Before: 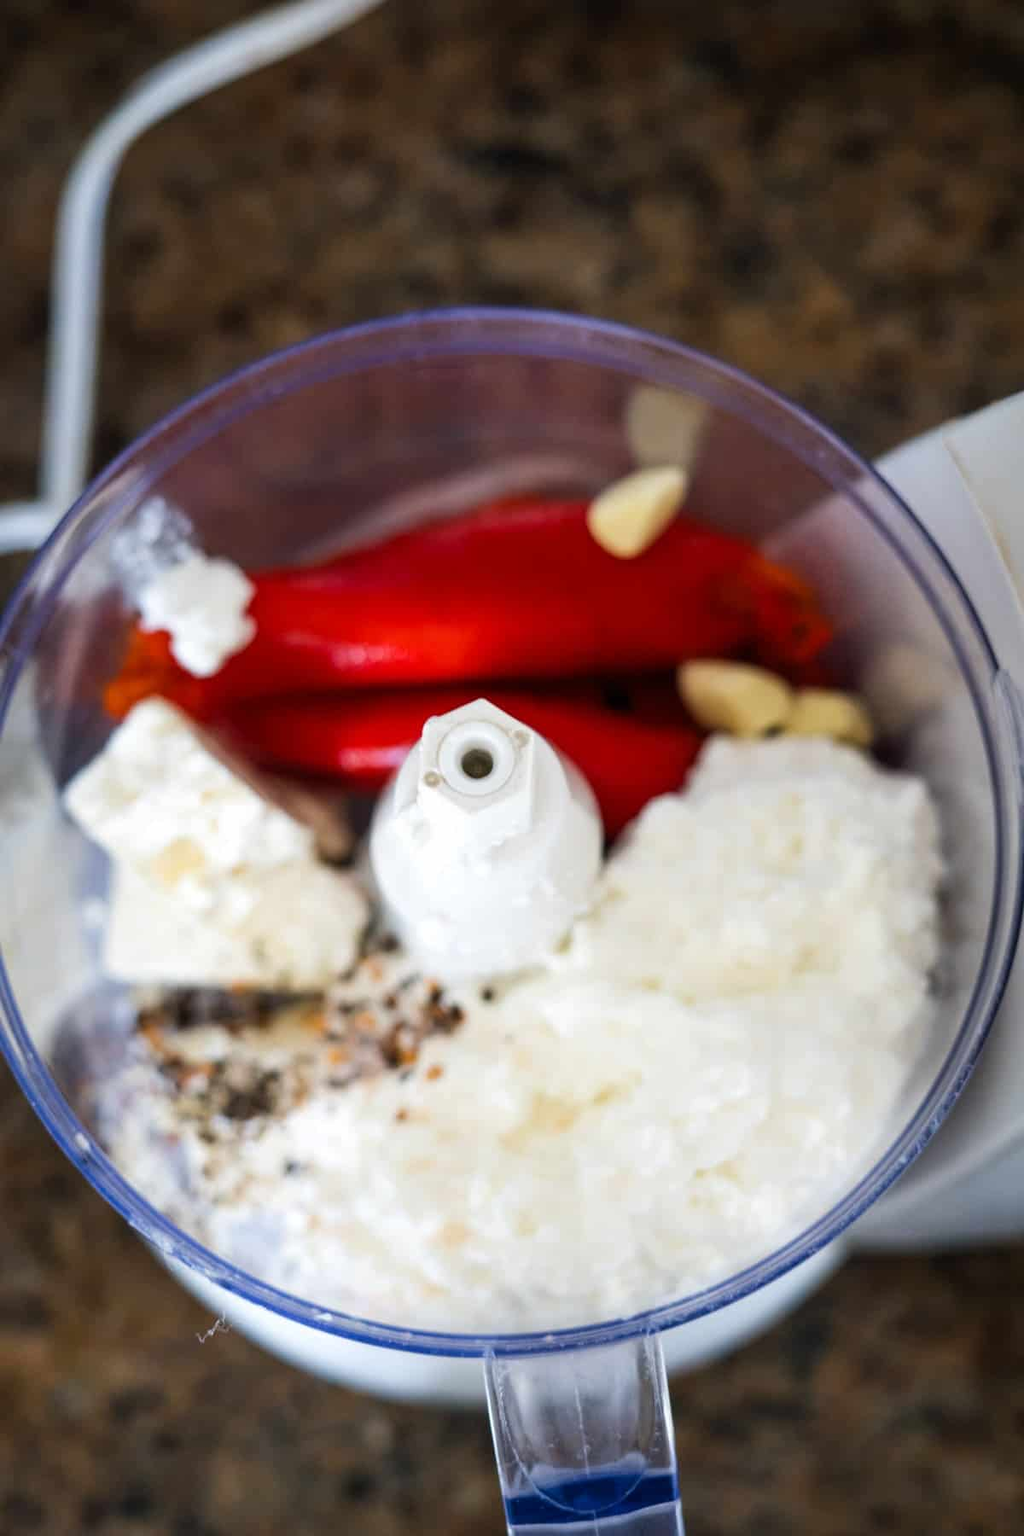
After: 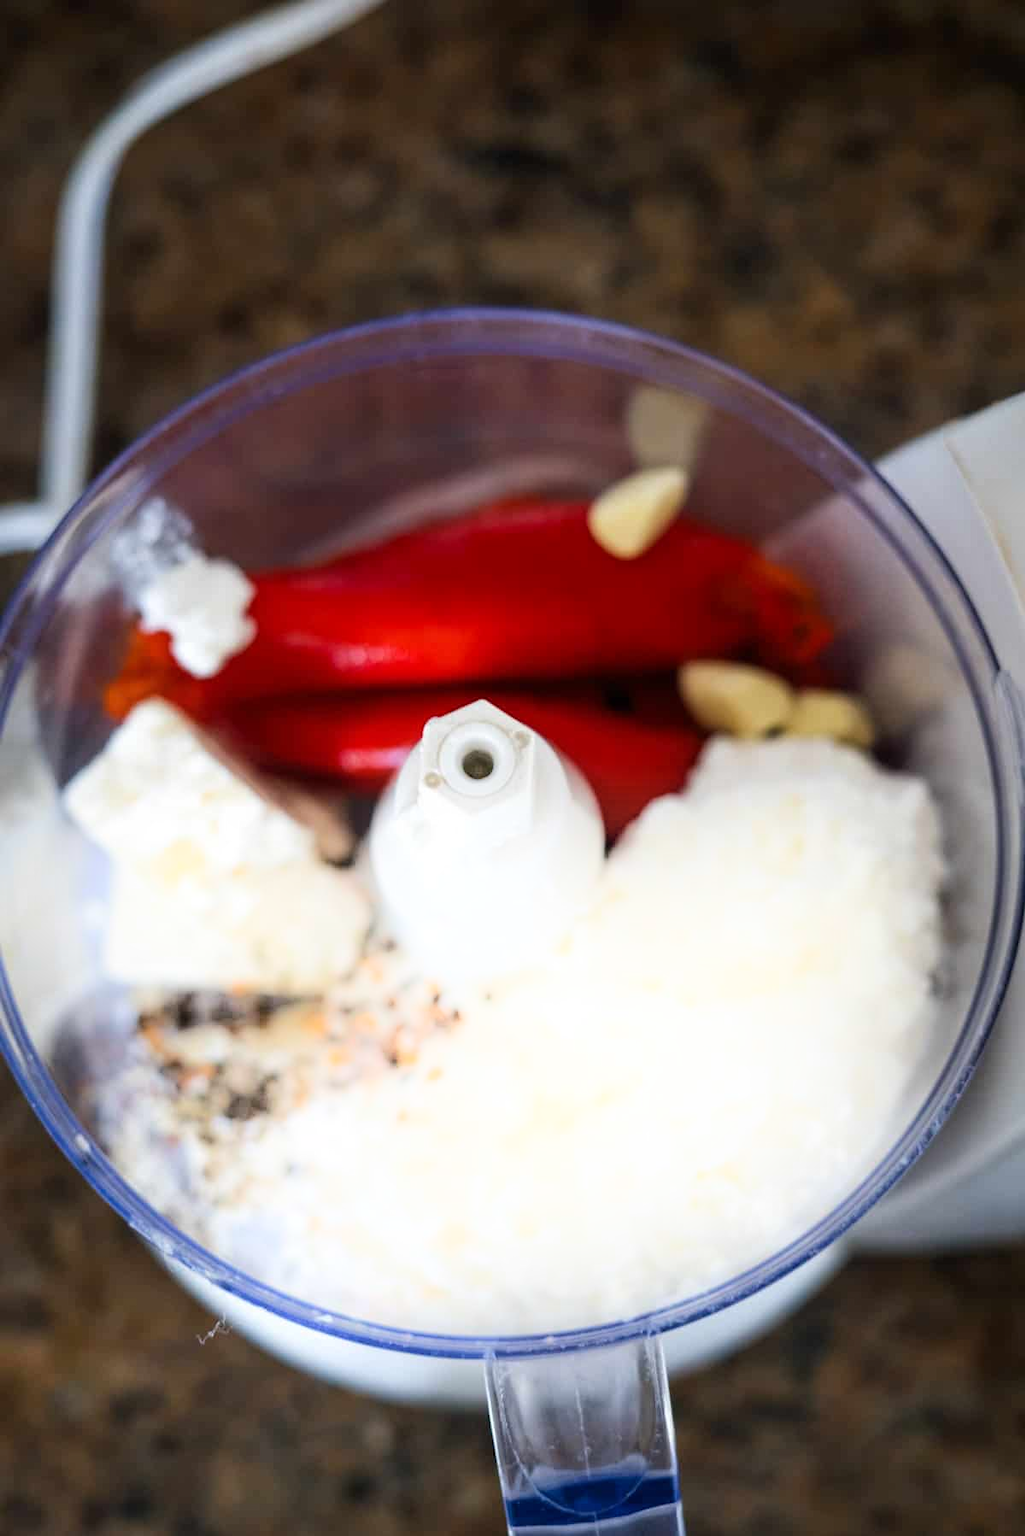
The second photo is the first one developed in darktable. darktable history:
crop: bottom 0.07%
shadows and highlights: shadows -22.13, highlights 98.32, soften with gaussian
tone equalizer: on, module defaults
